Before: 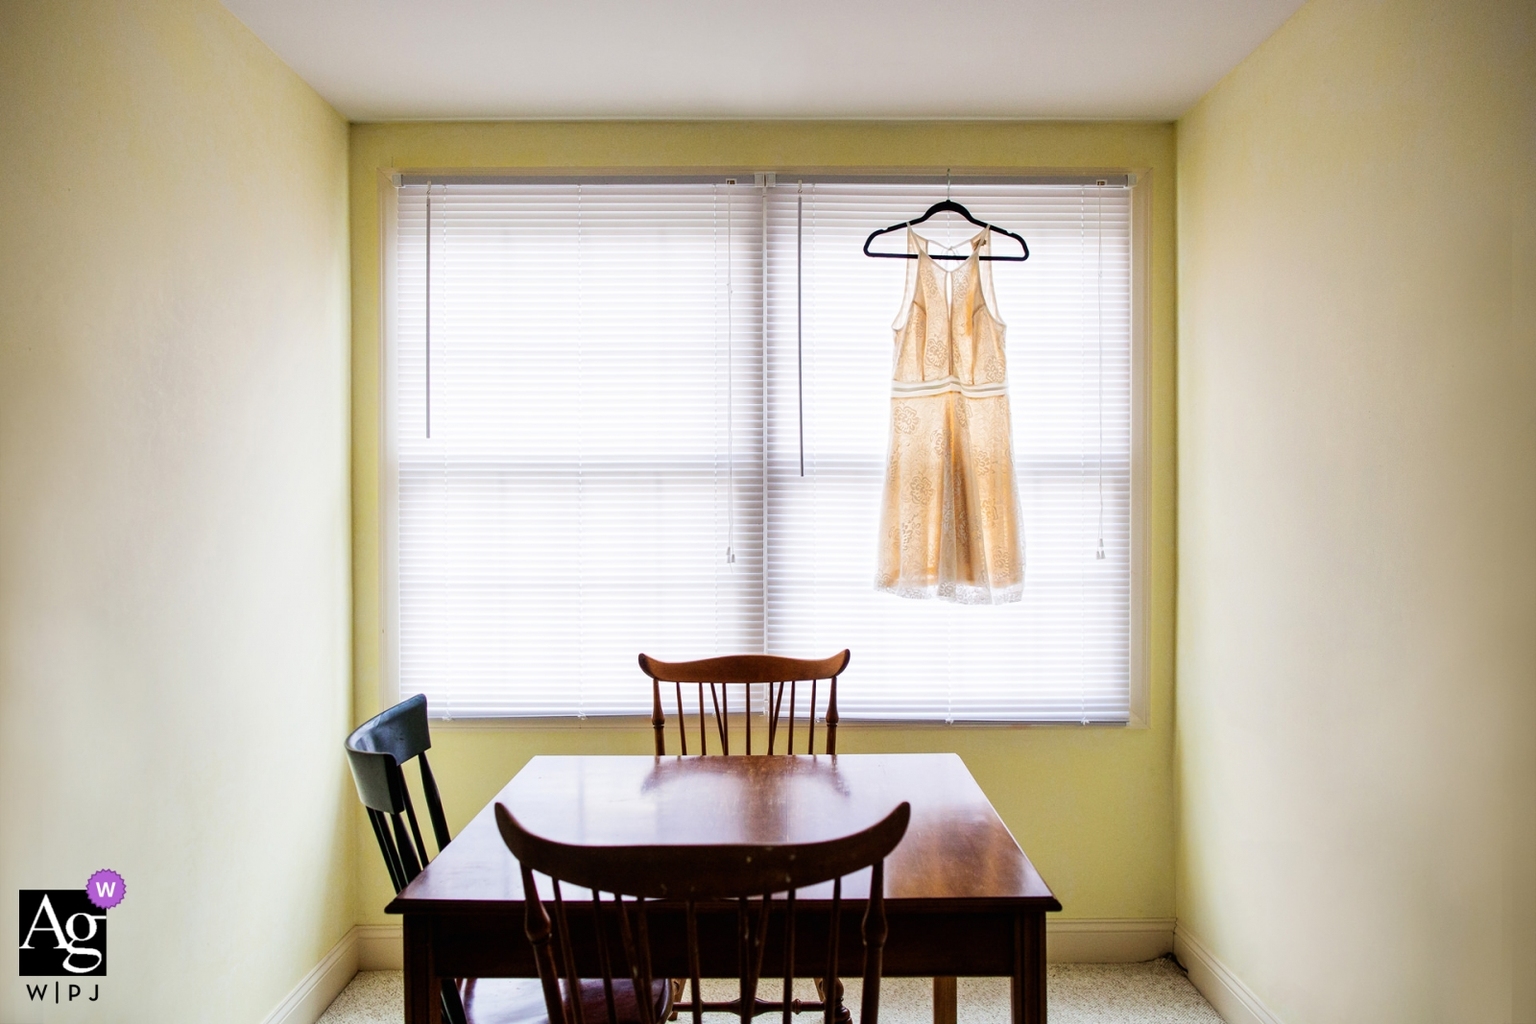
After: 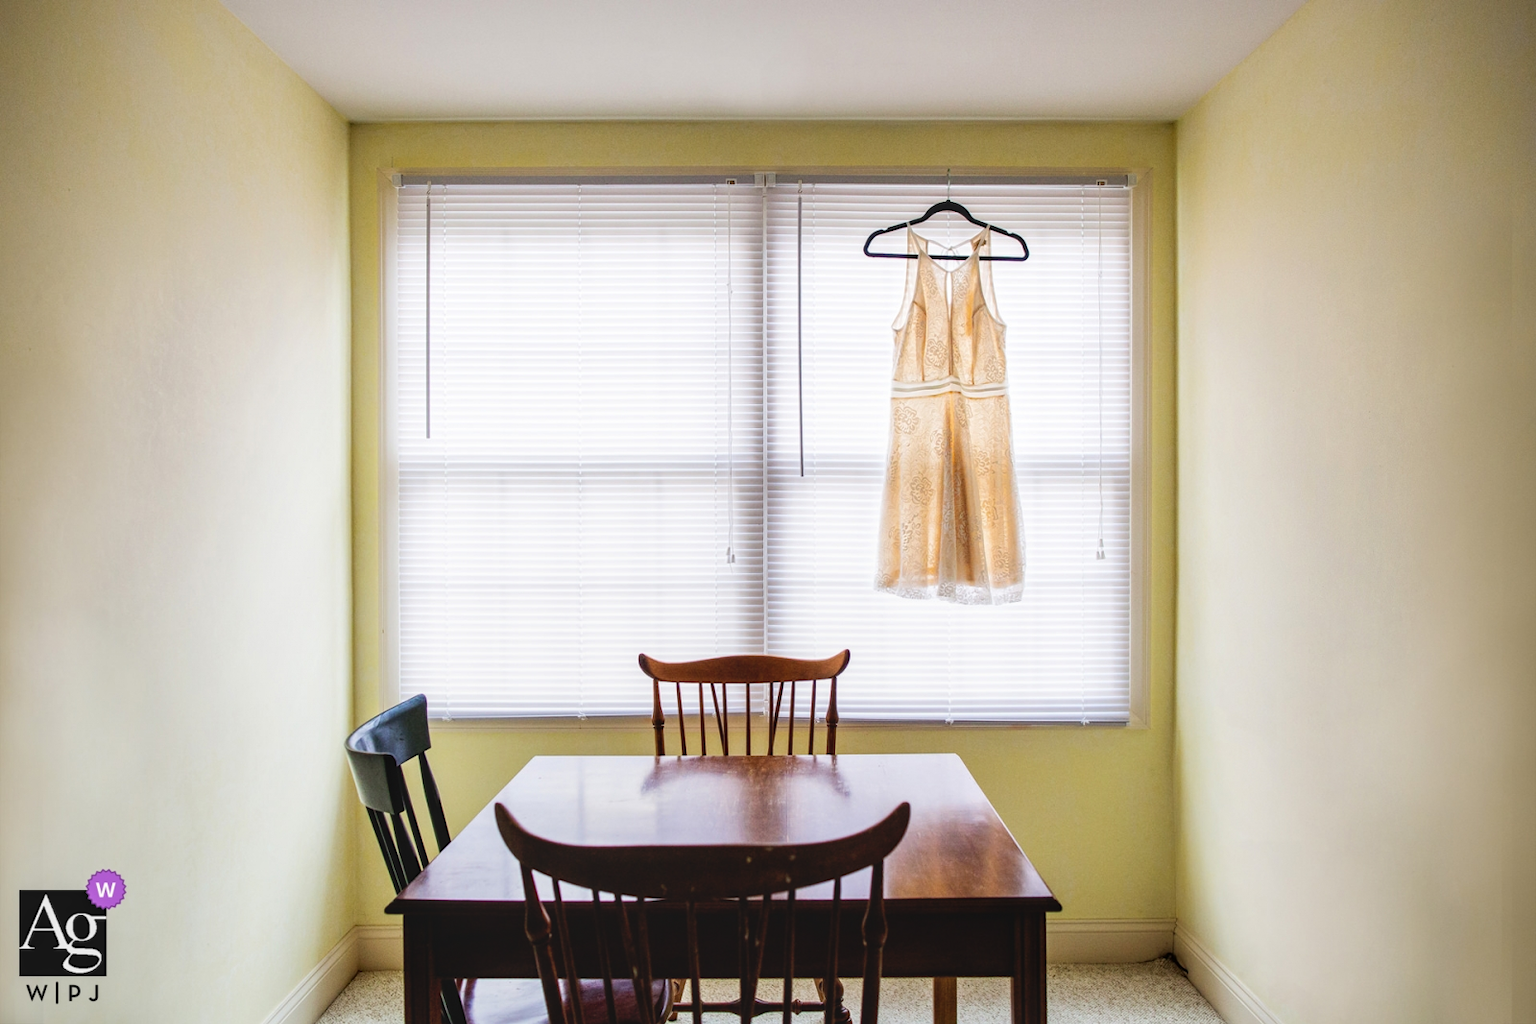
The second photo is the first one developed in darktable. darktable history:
tone equalizer: on, module defaults
local contrast: detail 110%
